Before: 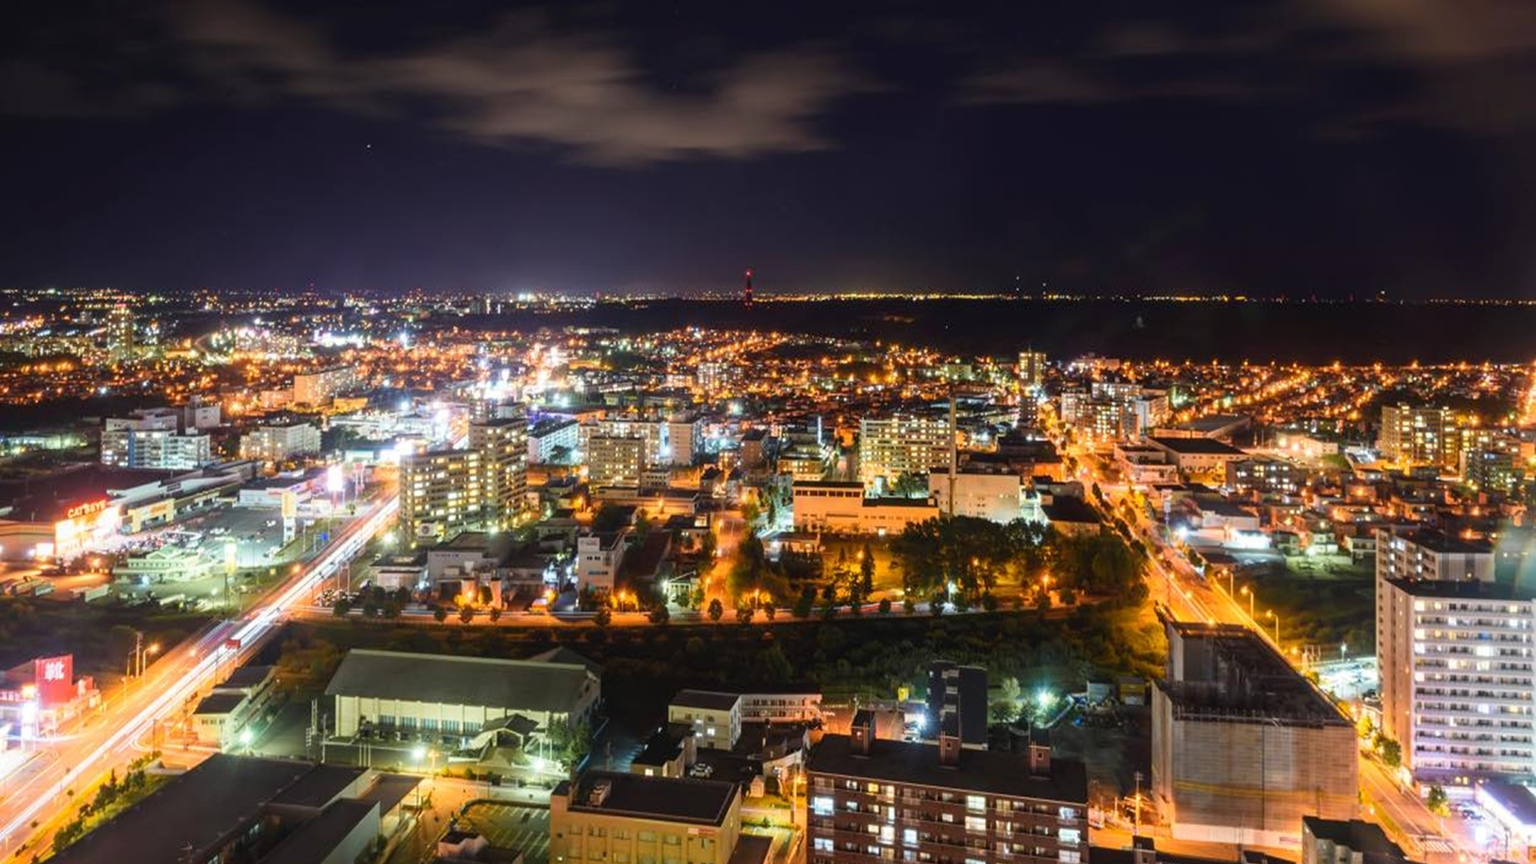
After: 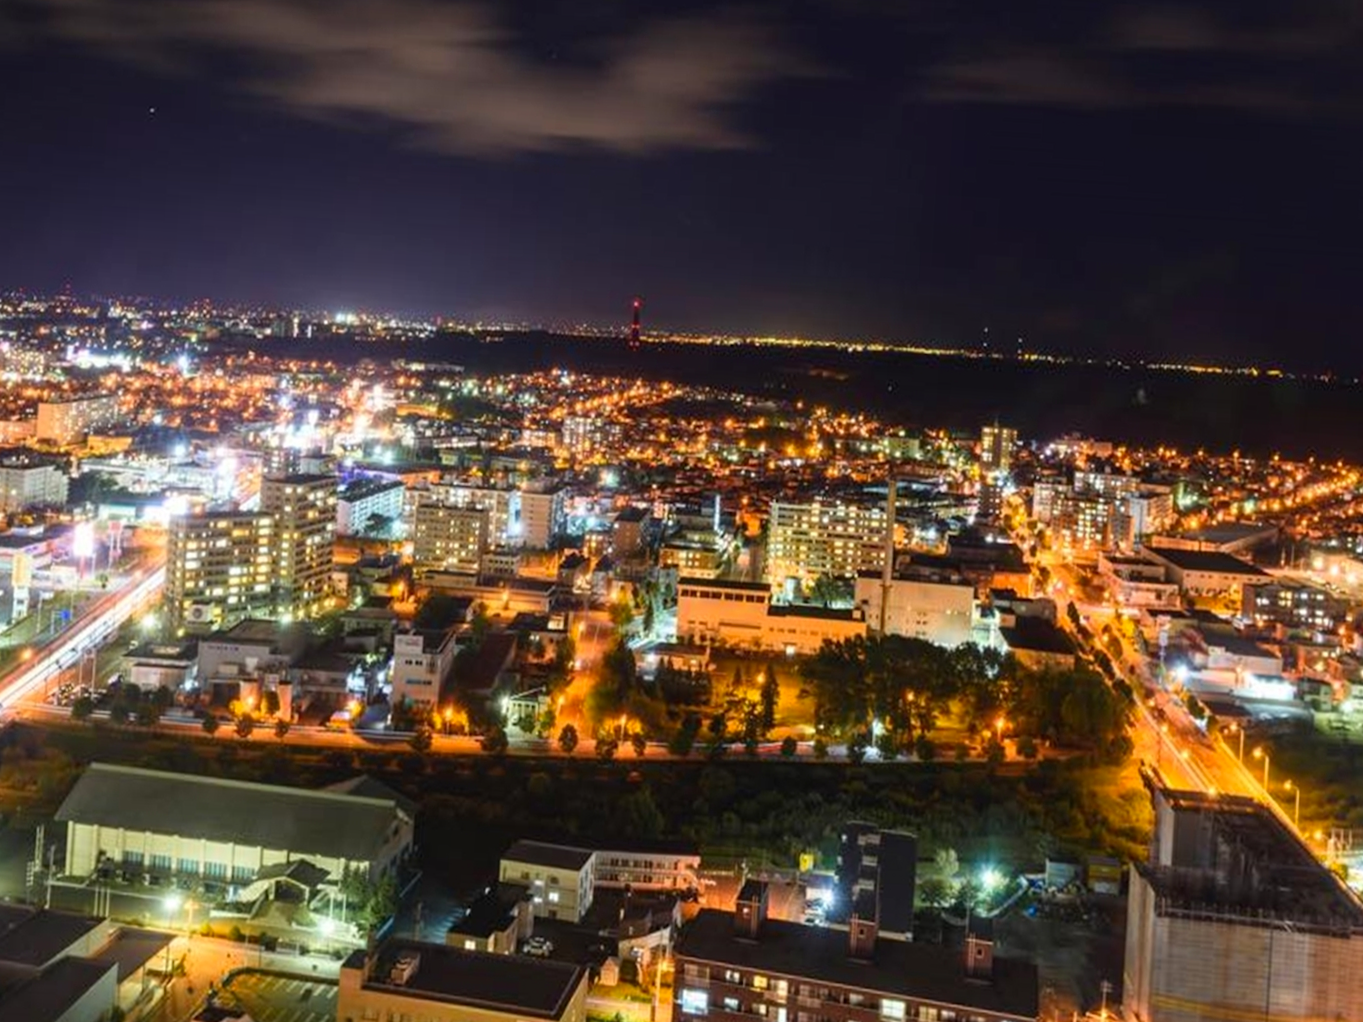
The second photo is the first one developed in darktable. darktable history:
contrast brightness saturation: contrast 0.04, saturation 0.07
crop and rotate: angle -3.27°, left 14.277%, top 0.028%, right 10.766%, bottom 0.028%
